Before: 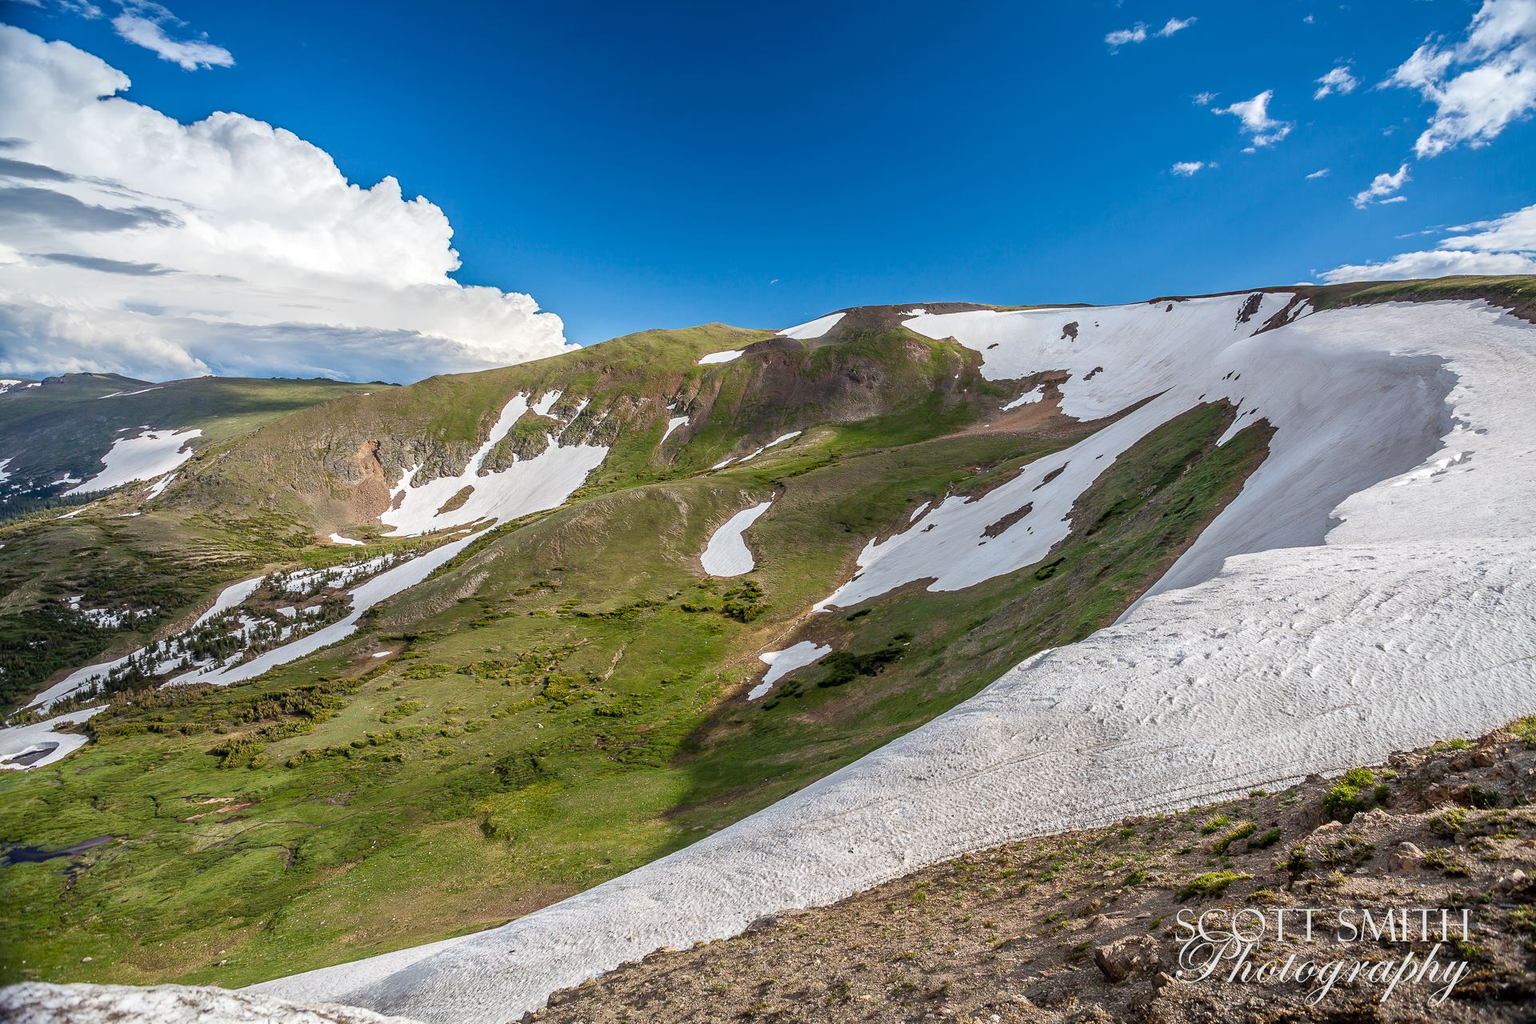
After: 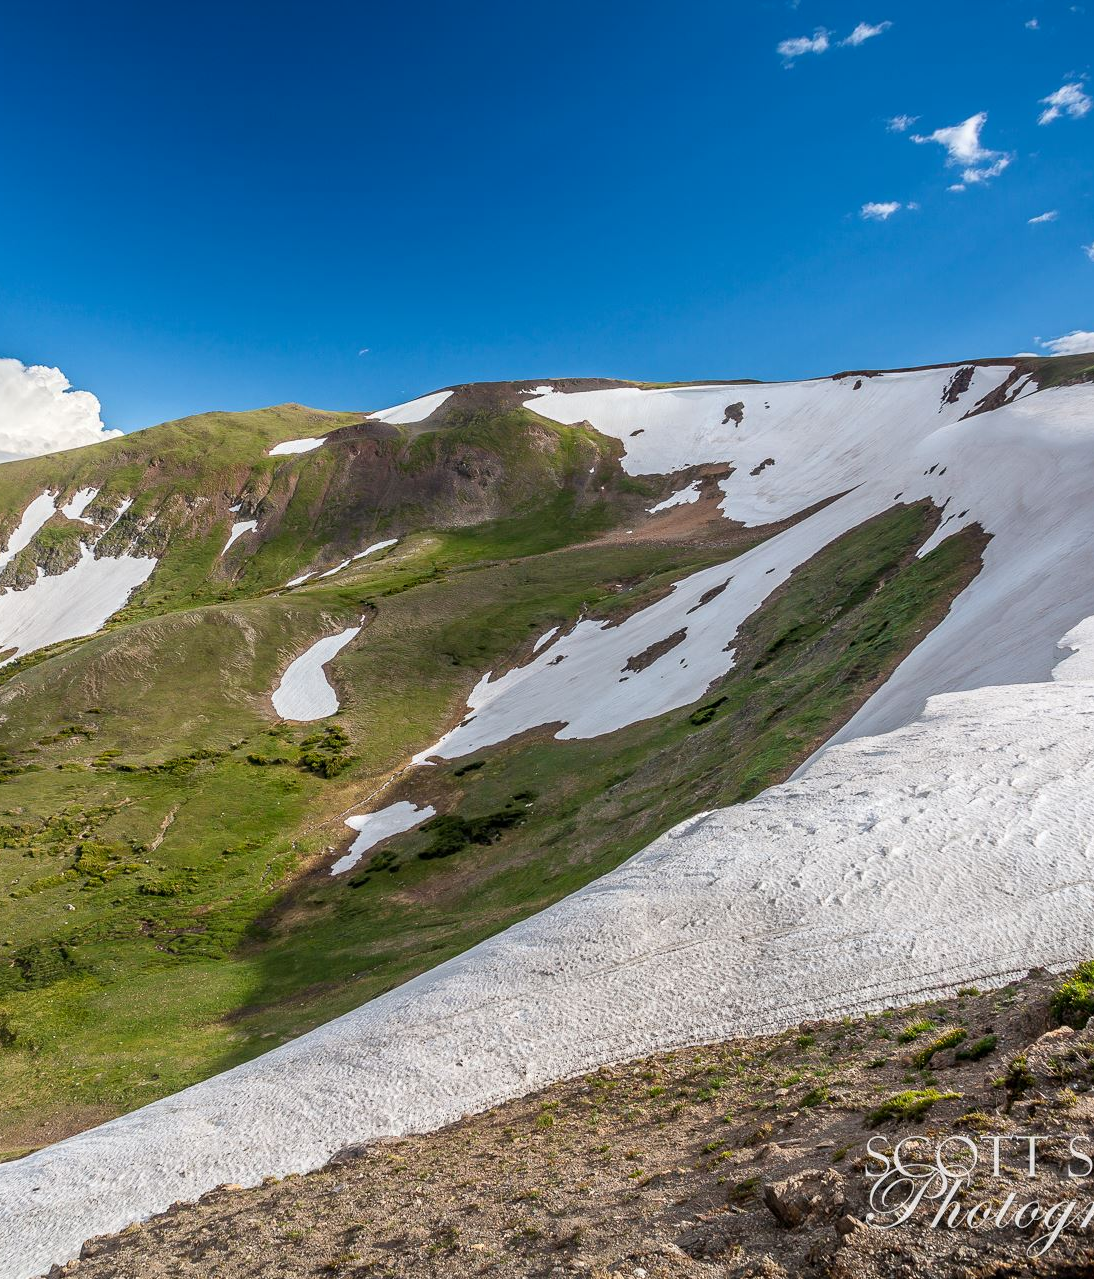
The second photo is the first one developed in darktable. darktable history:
crop: left 31.46%, top 0.021%, right 11.51%
shadows and highlights: shadows -25.97, highlights 50.92, soften with gaussian
